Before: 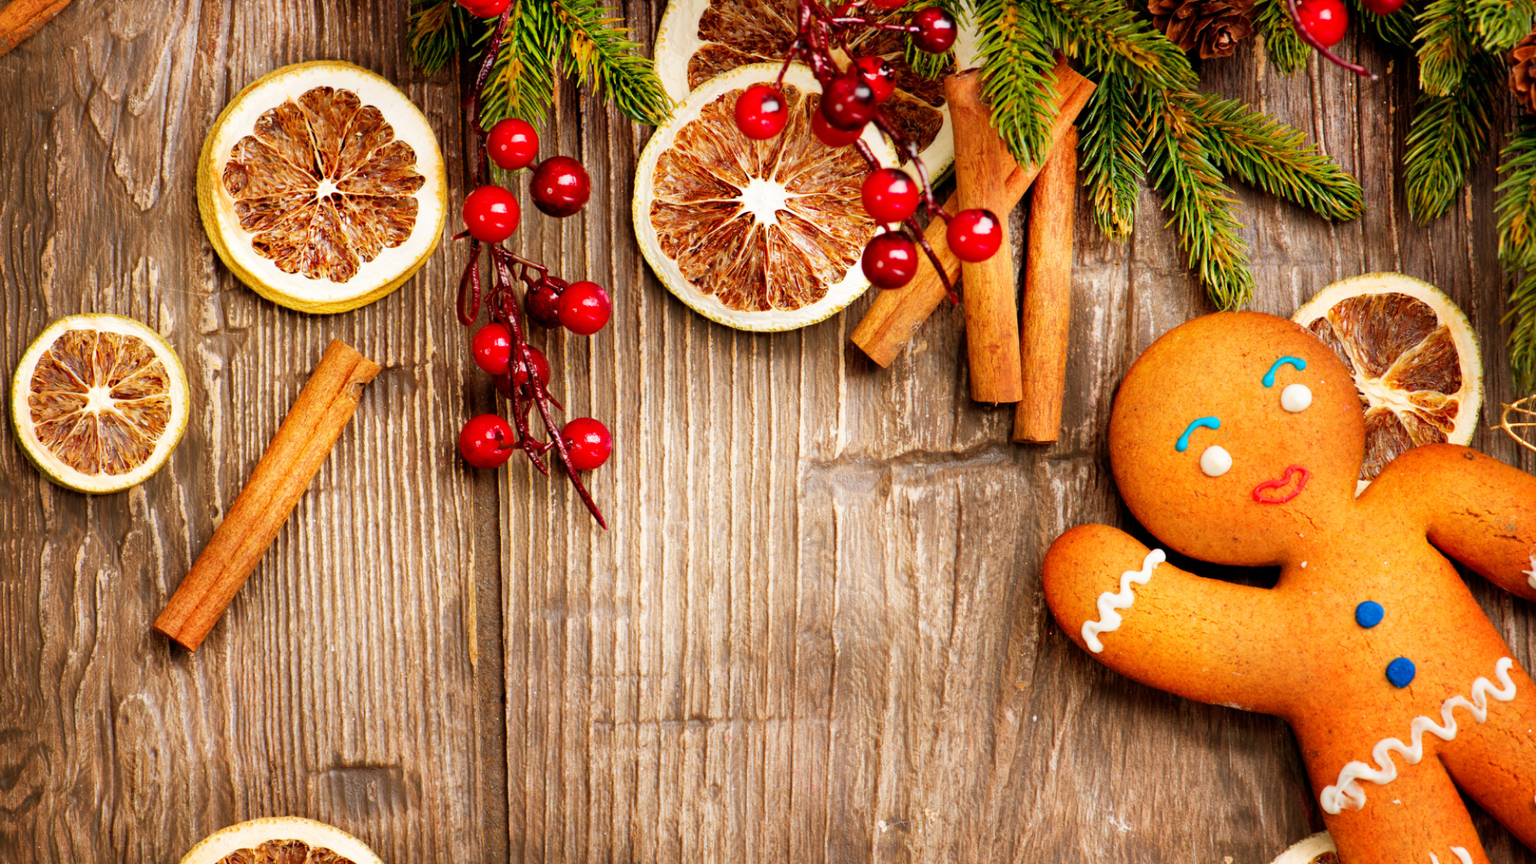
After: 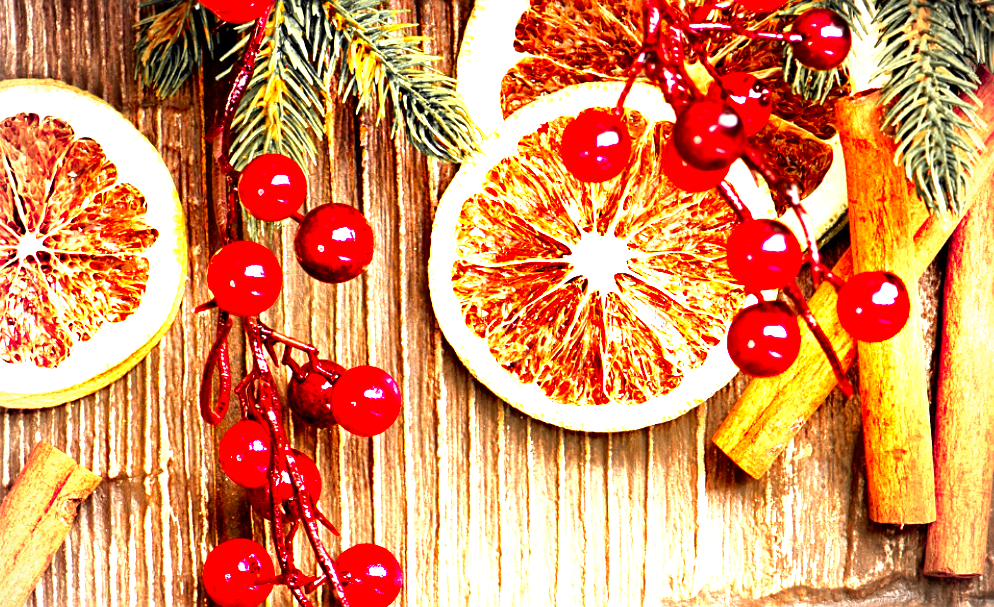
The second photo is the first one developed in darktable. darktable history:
vignetting: unbound false
tone equalizer: edges refinement/feathering 500, mask exposure compensation -1.57 EV, preserve details no
sharpen: amount 0.493
exposure: black level correction 0.001, exposure 1.716 EV, compensate highlight preservation false
crop: left 19.76%, right 30.533%, bottom 45.971%
local contrast: mode bilateral grid, contrast 19, coarseness 49, detail 147%, midtone range 0.2
color zones: curves: ch1 [(0, 0.679) (0.143, 0.647) (0.286, 0.261) (0.378, -0.011) (0.571, 0.396) (0.714, 0.399) (0.857, 0.406) (1, 0.679)]
